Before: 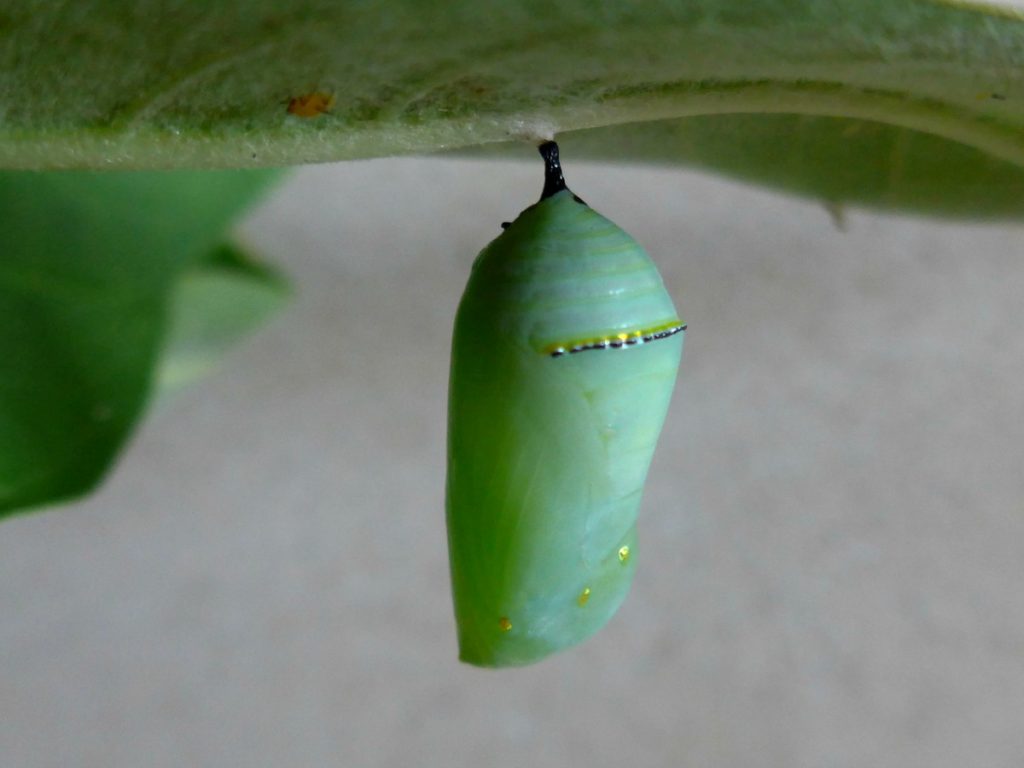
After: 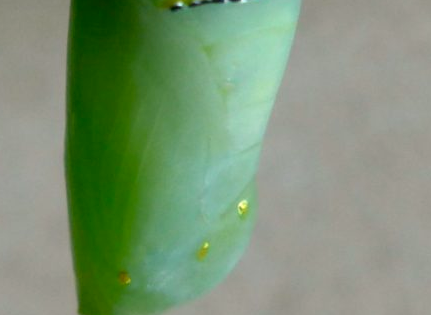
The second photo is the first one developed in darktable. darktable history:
crop: left 37.221%, top 45.169%, right 20.63%, bottom 13.777%
color correction: highlights a* 4.02, highlights b* 4.98, shadows a* -7.55, shadows b* 4.98
